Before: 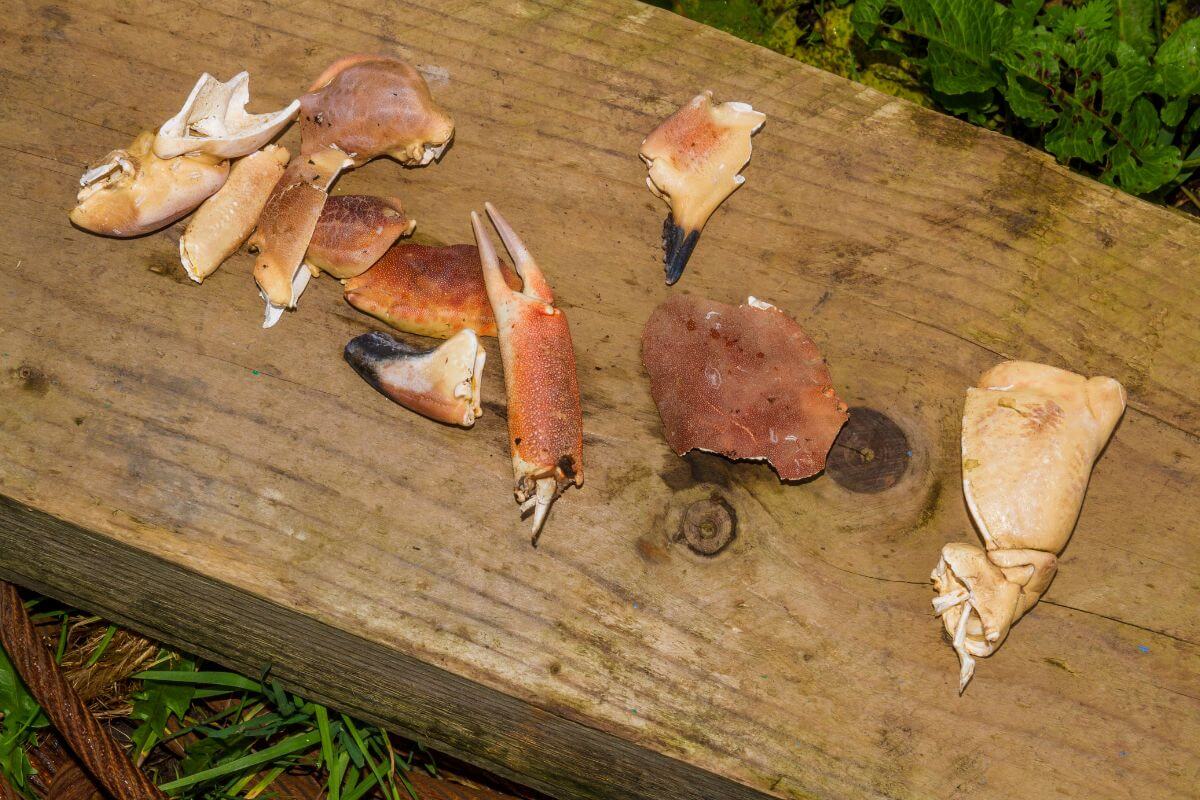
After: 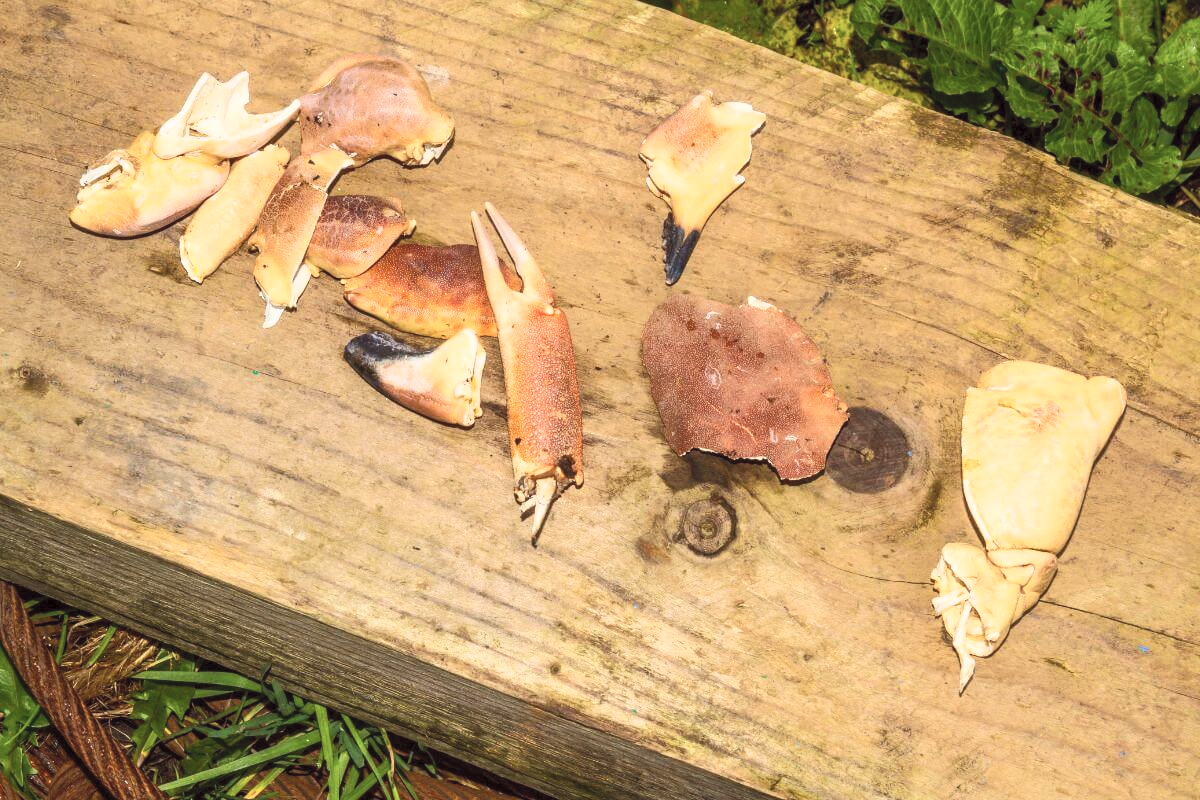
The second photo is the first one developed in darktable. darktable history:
color correction: highlights a* -0.95, highlights b* 4.5, shadows a* 3.55
contrast brightness saturation: contrast 0.39, brightness 0.53
